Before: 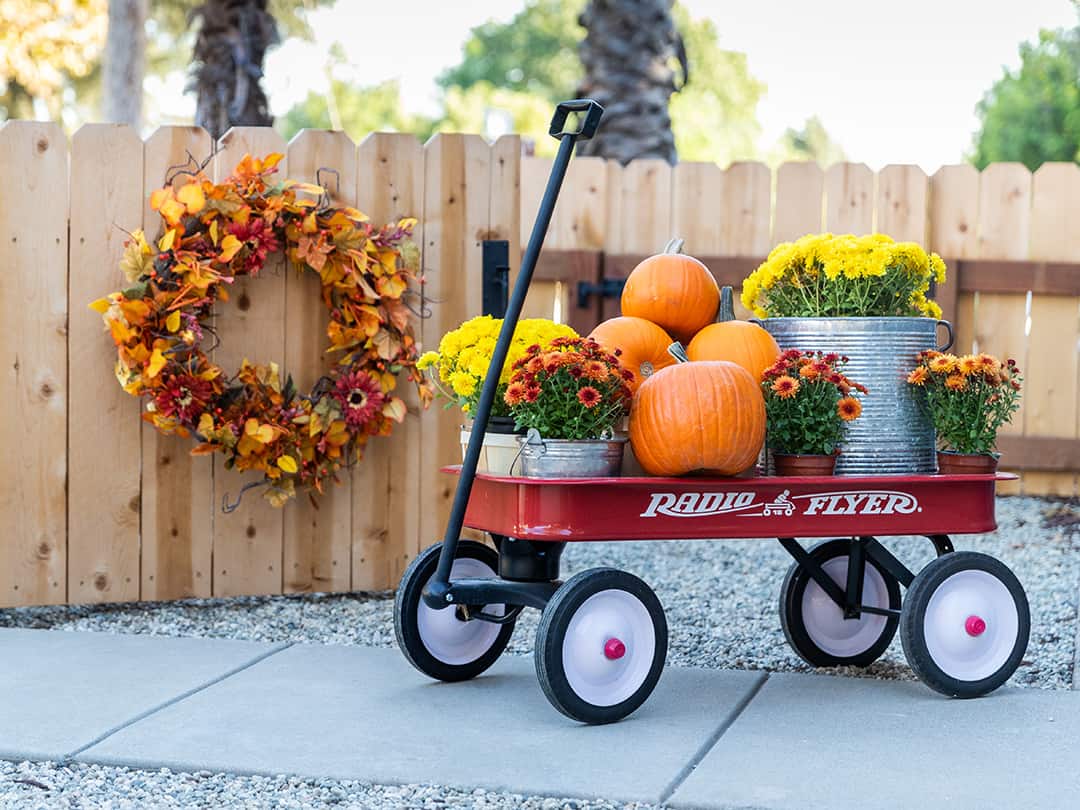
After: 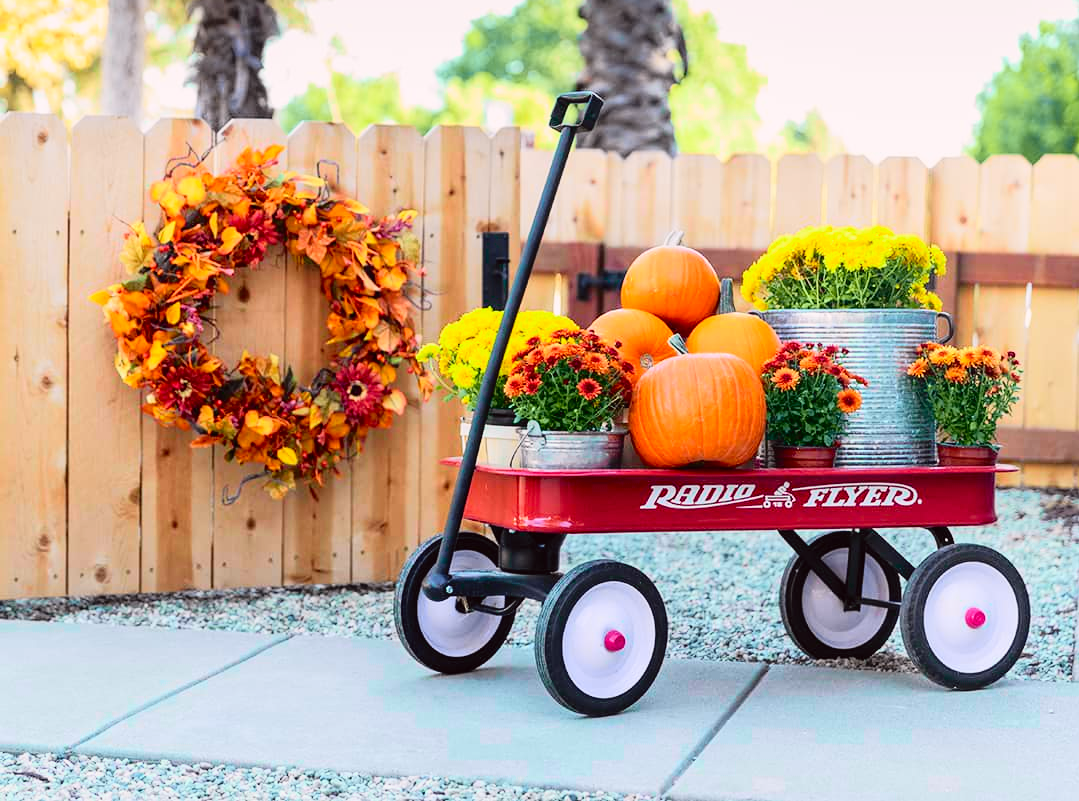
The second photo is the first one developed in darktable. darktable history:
tone curve: curves: ch0 [(0, 0.012) (0.144, 0.137) (0.326, 0.386) (0.489, 0.573) (0.656, 0.763) (0.849, 0.902) (1, 0.974)]; ch1 [(0, 0) (0.366, 0.367) (0.475, 0.453) (0.487, 0.501) (0.519, 0.527) (0.544, 0.579) (0.562, 0.619) (0.622, 0.694) (1, 1)]; ch2 [(0, 0) (0.333, 0.346) (0.375, 0.375) (0.424, 0.43) (0.476, 0.492) (0.502, 0.503) (0.533, 0.541) (0.572, 0.615) (0.605, 0.656) (0.641, 0.709) (1, 1)], color space Lab, independent channels, preserve colors none
crop: top 1.049%, right 0.001%
